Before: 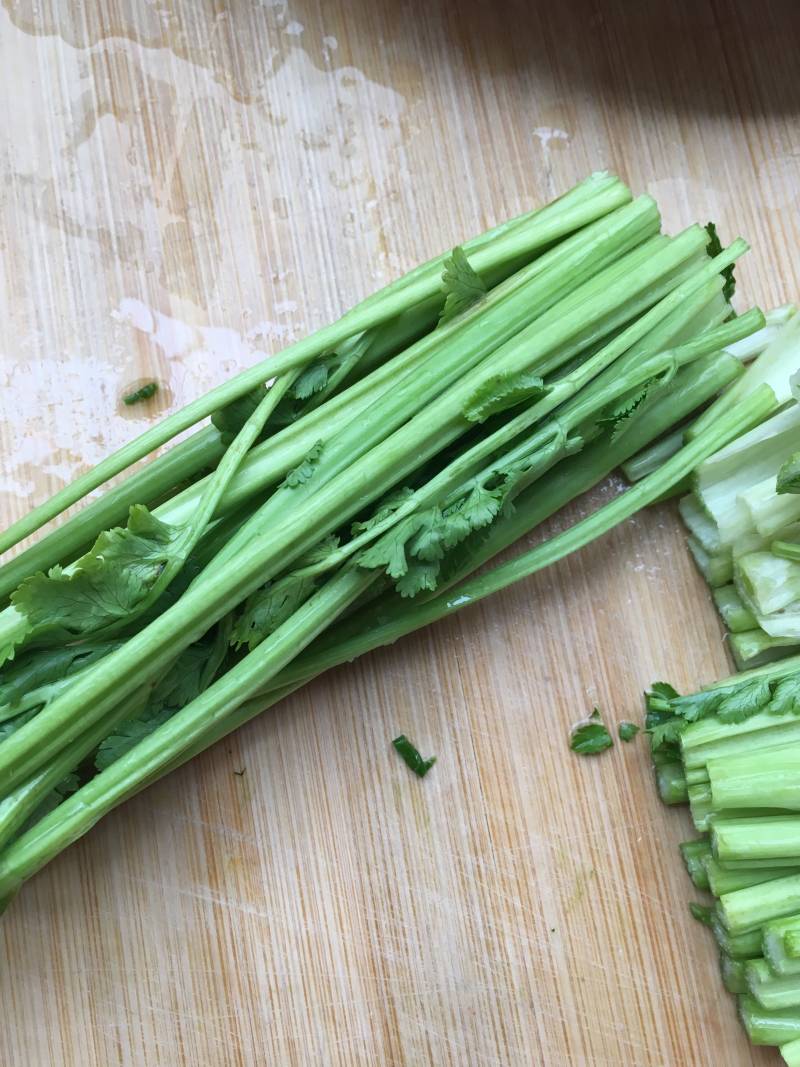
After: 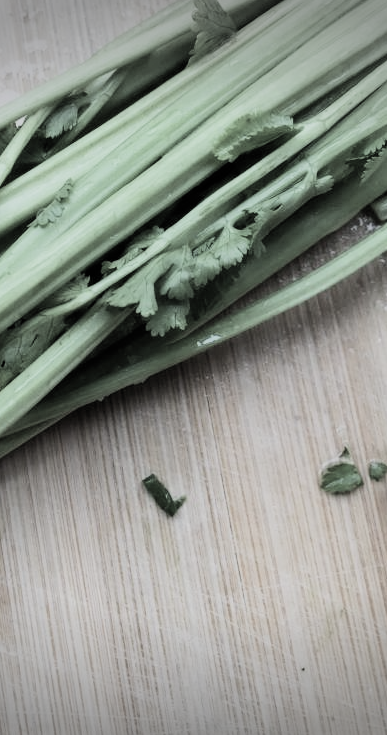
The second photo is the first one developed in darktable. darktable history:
vignetting: fall-off start 99.62%, width/height ratio 1.325
filmic rgb: black relative exposure -5.11 EV, white relative exposure 3.98 EV, hardness 2.9, contrast 1.297, highlights saturation mix -31.33%, color science v5 (2021), contrast in shadows safe, contrast in highlights safe
crop: left 31.336%, top 24.525%, right 20.246%, bottom 6.509%
exposure: exposure 0.127 EV, compensate exposure bias true, compensate highlight preservation false
